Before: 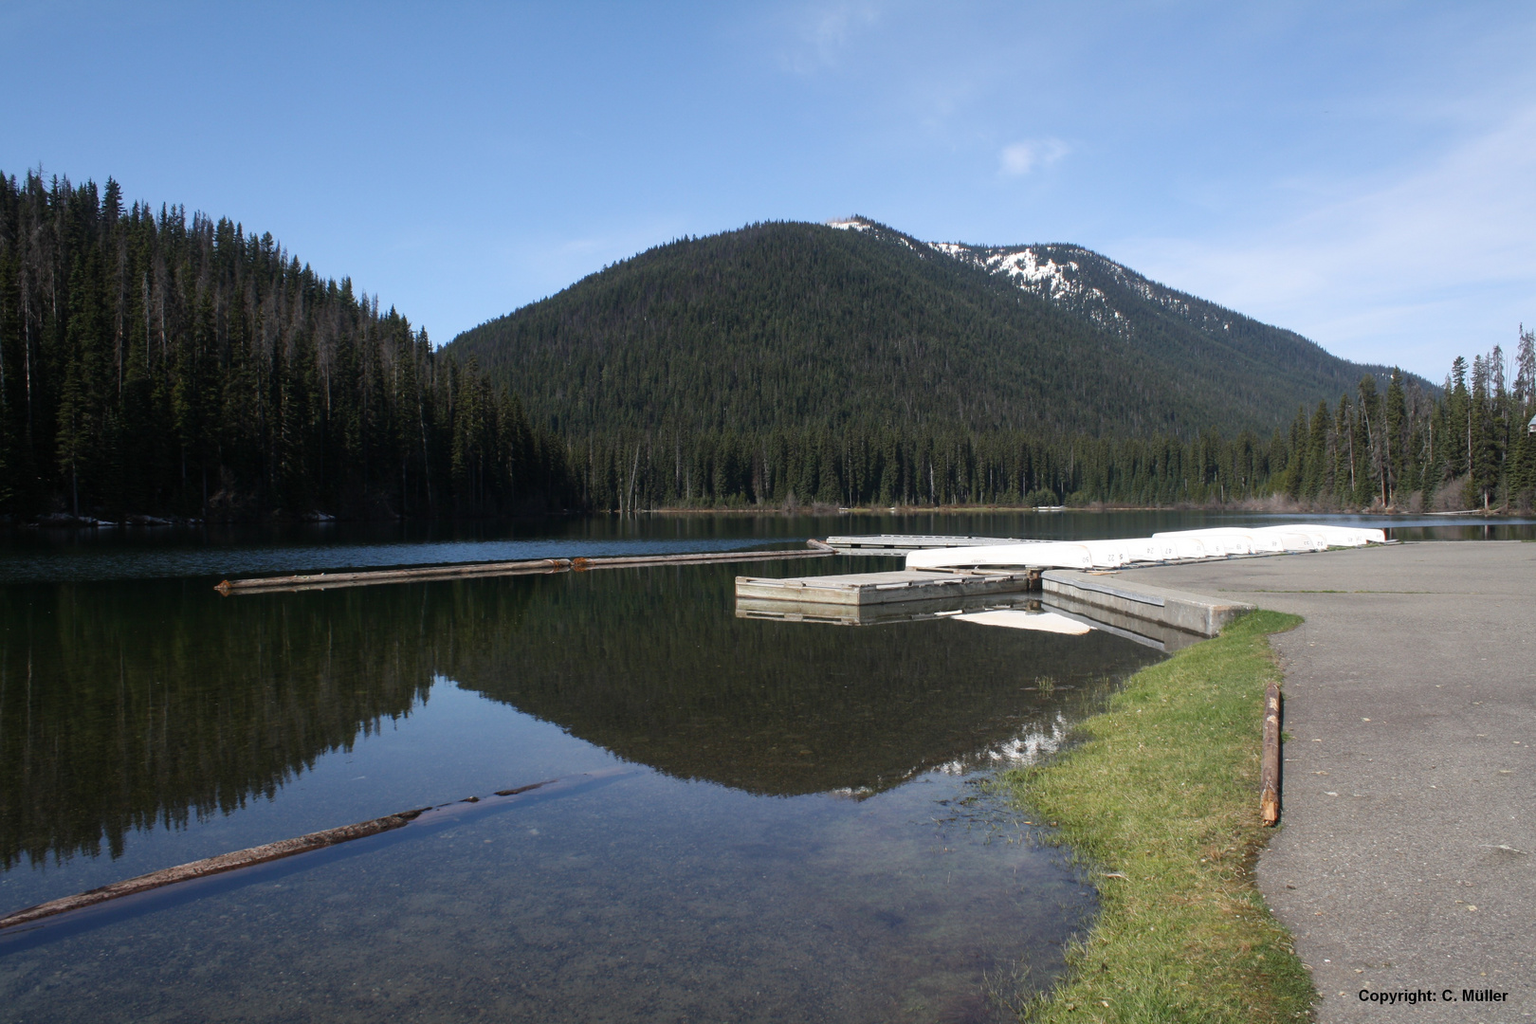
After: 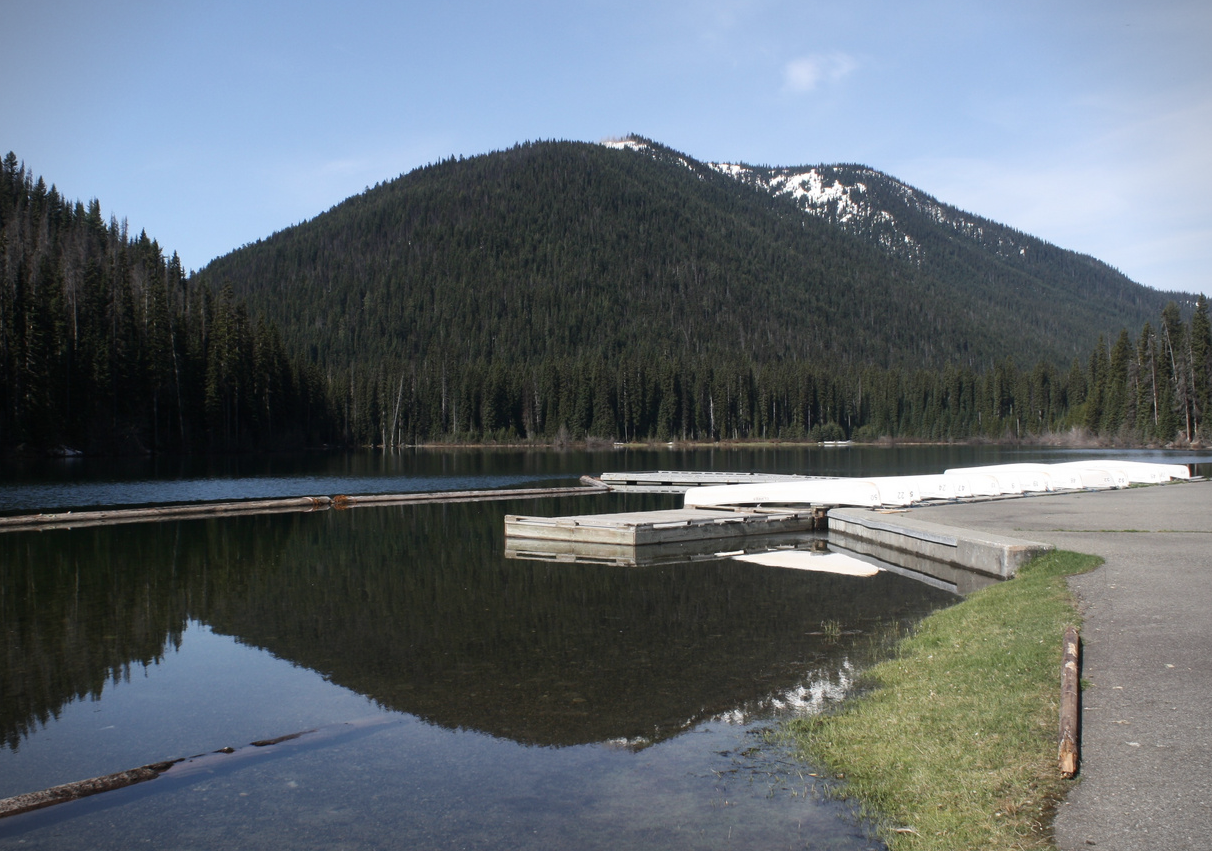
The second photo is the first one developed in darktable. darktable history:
crop: left 16.768%, top 8.653%, right 8.362%, bottom 12.485%
contrast brightness saturation: contrast 0.11, saturation -0.17
vignetting: fall-off start 92.6%, brightness -0.52, saturation -0.51, center (-0.012, 0)
